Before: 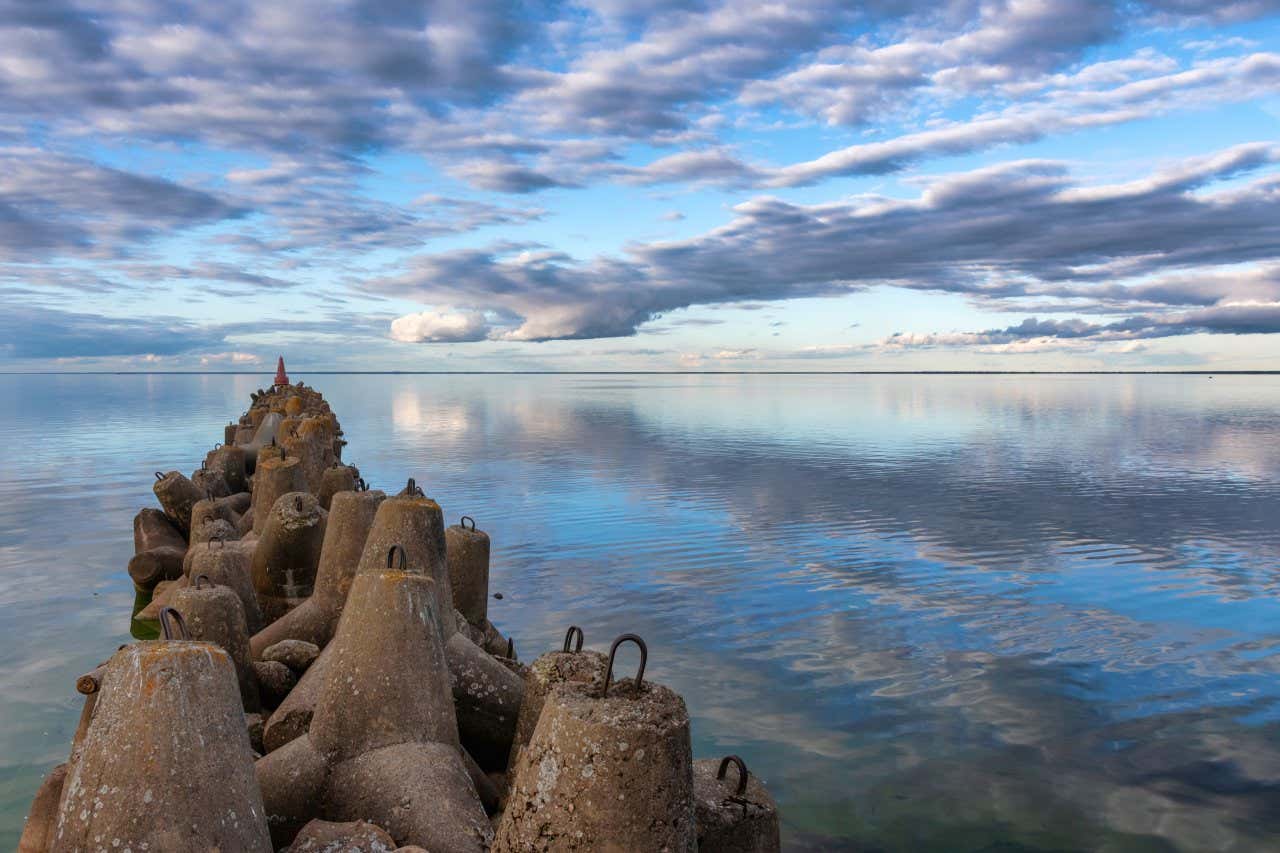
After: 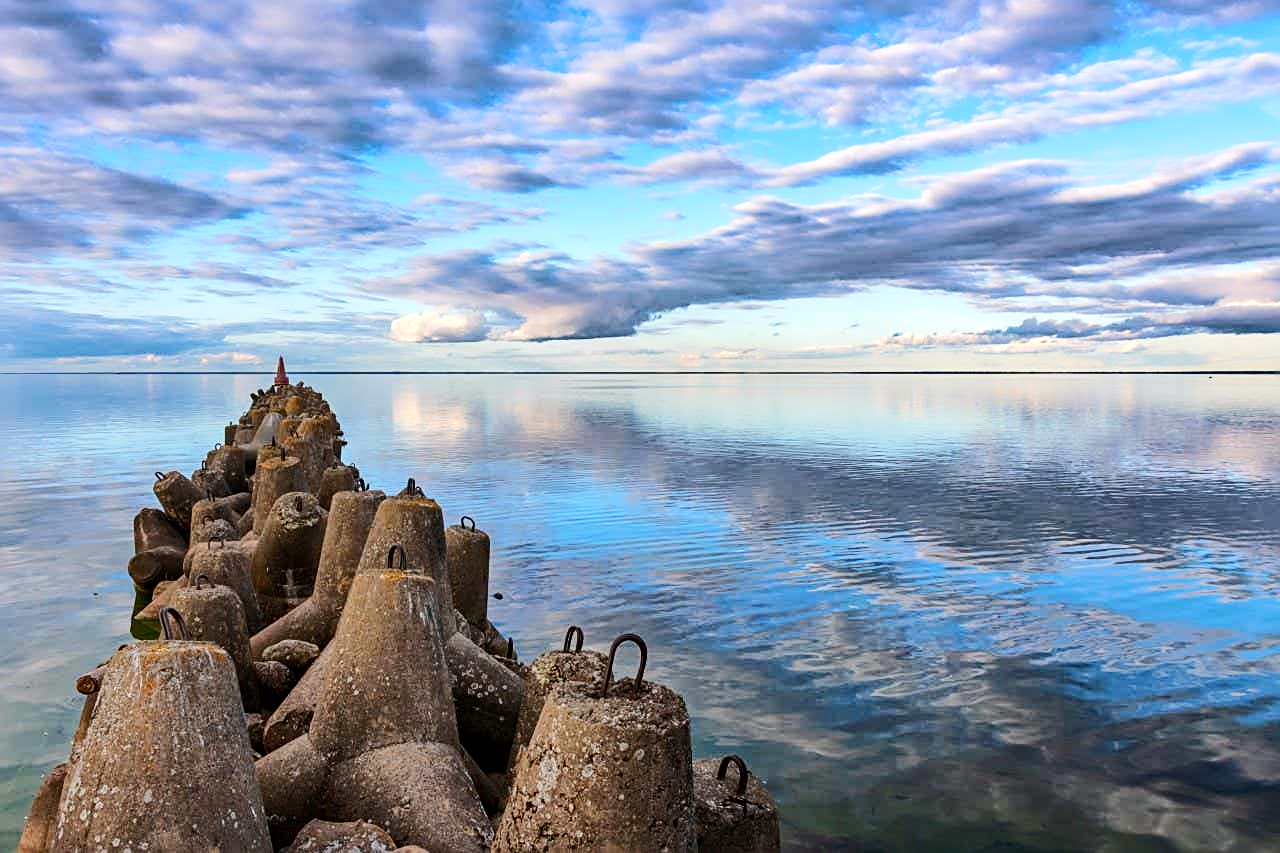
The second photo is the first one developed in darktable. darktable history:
sharpen: on, module defaults
haze removal: compatibility mode true, adaptive false
rgb curve: curves: ch0 [(0, 0) (0.284, 0.292) (0.505, 0.644) (1, 1)], compensate middle gray true
local contrast: mode bilateral grid, contrast 20, coarseness 50, detail 120%, midtone range 0.2
